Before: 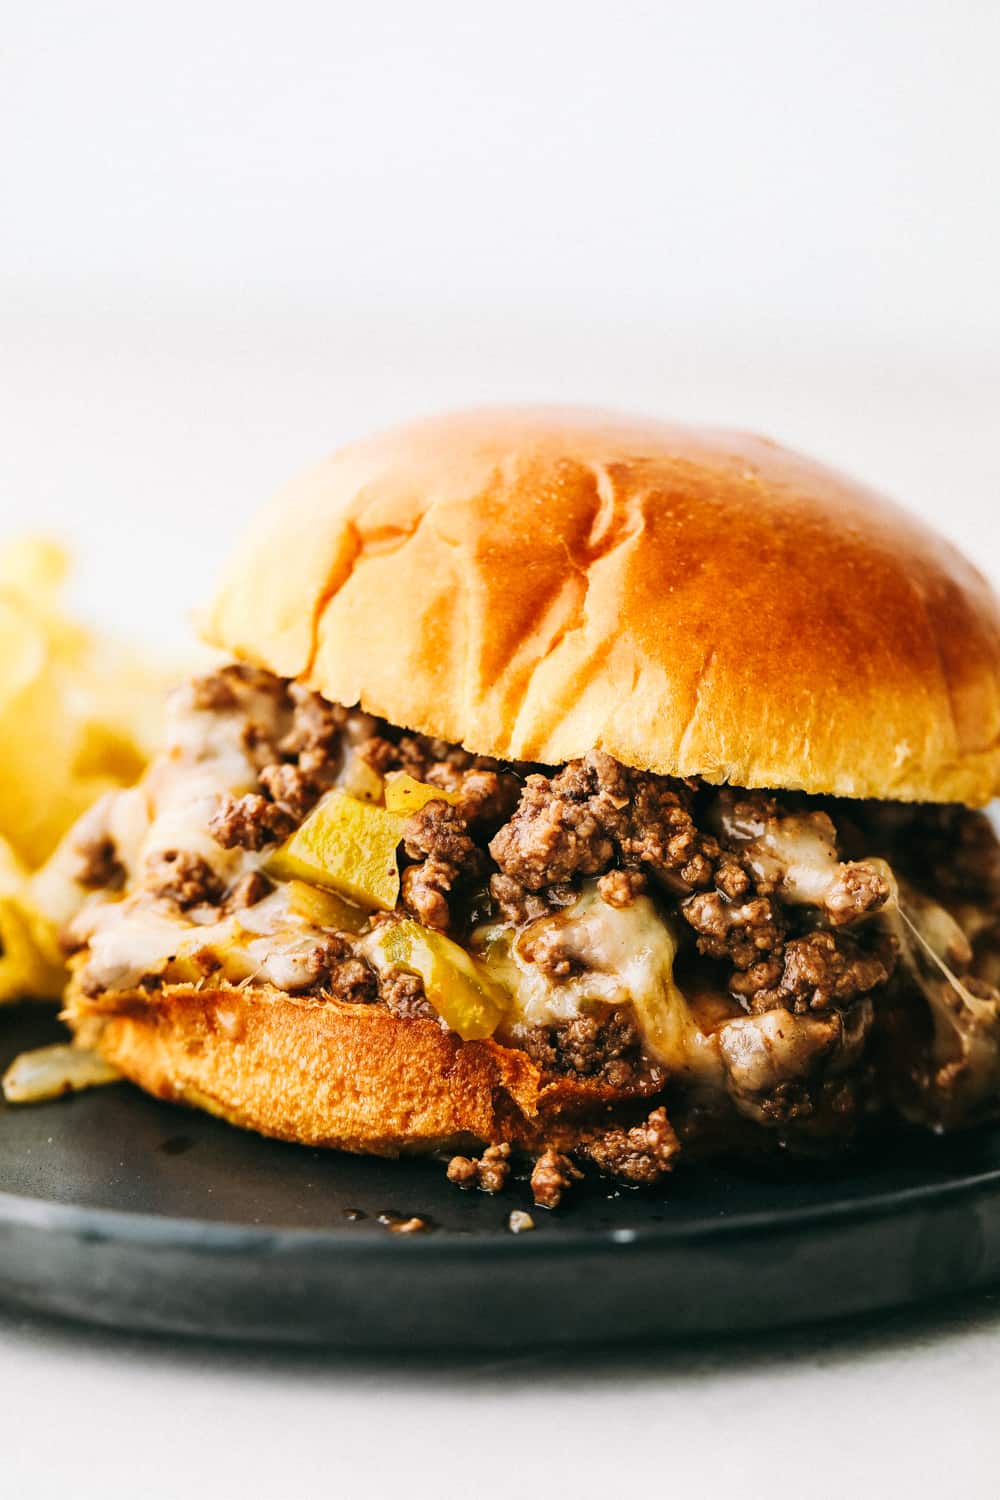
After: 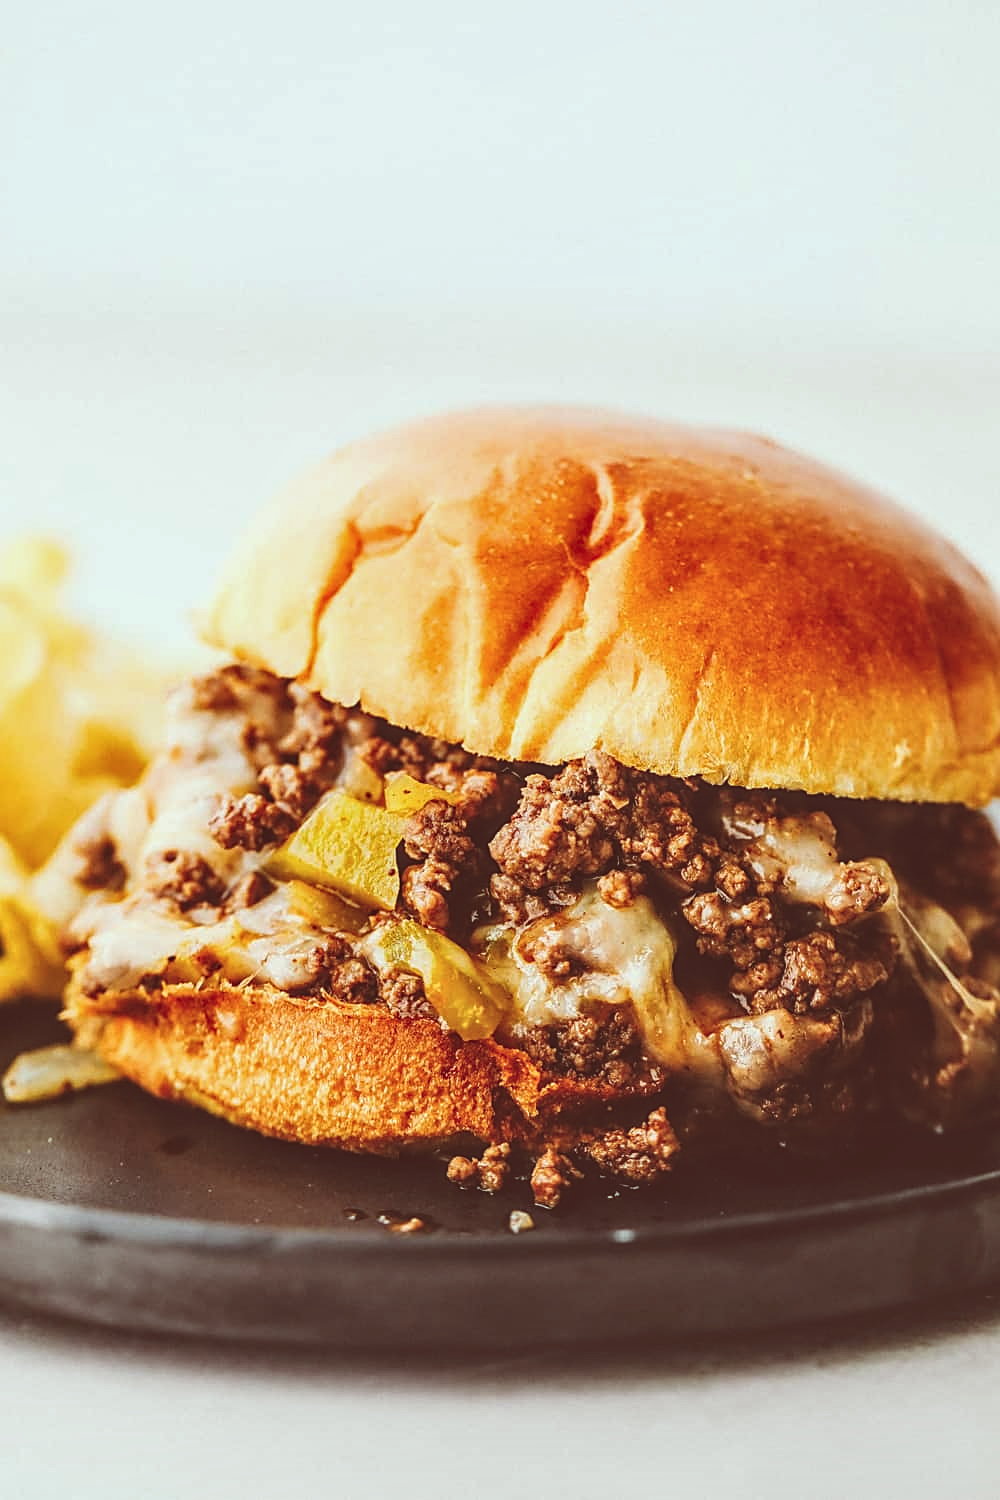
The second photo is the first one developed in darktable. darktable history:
exposure: black level correction -0.025, exposure -0.118 EV, compensate highlight preservation false
sharpen: on, module defaults
color correction: highlights a* -7.18, highlights b* -0.198, shadows a* 20.79, shadows b* 11.34
local contrast: on, module defaults
